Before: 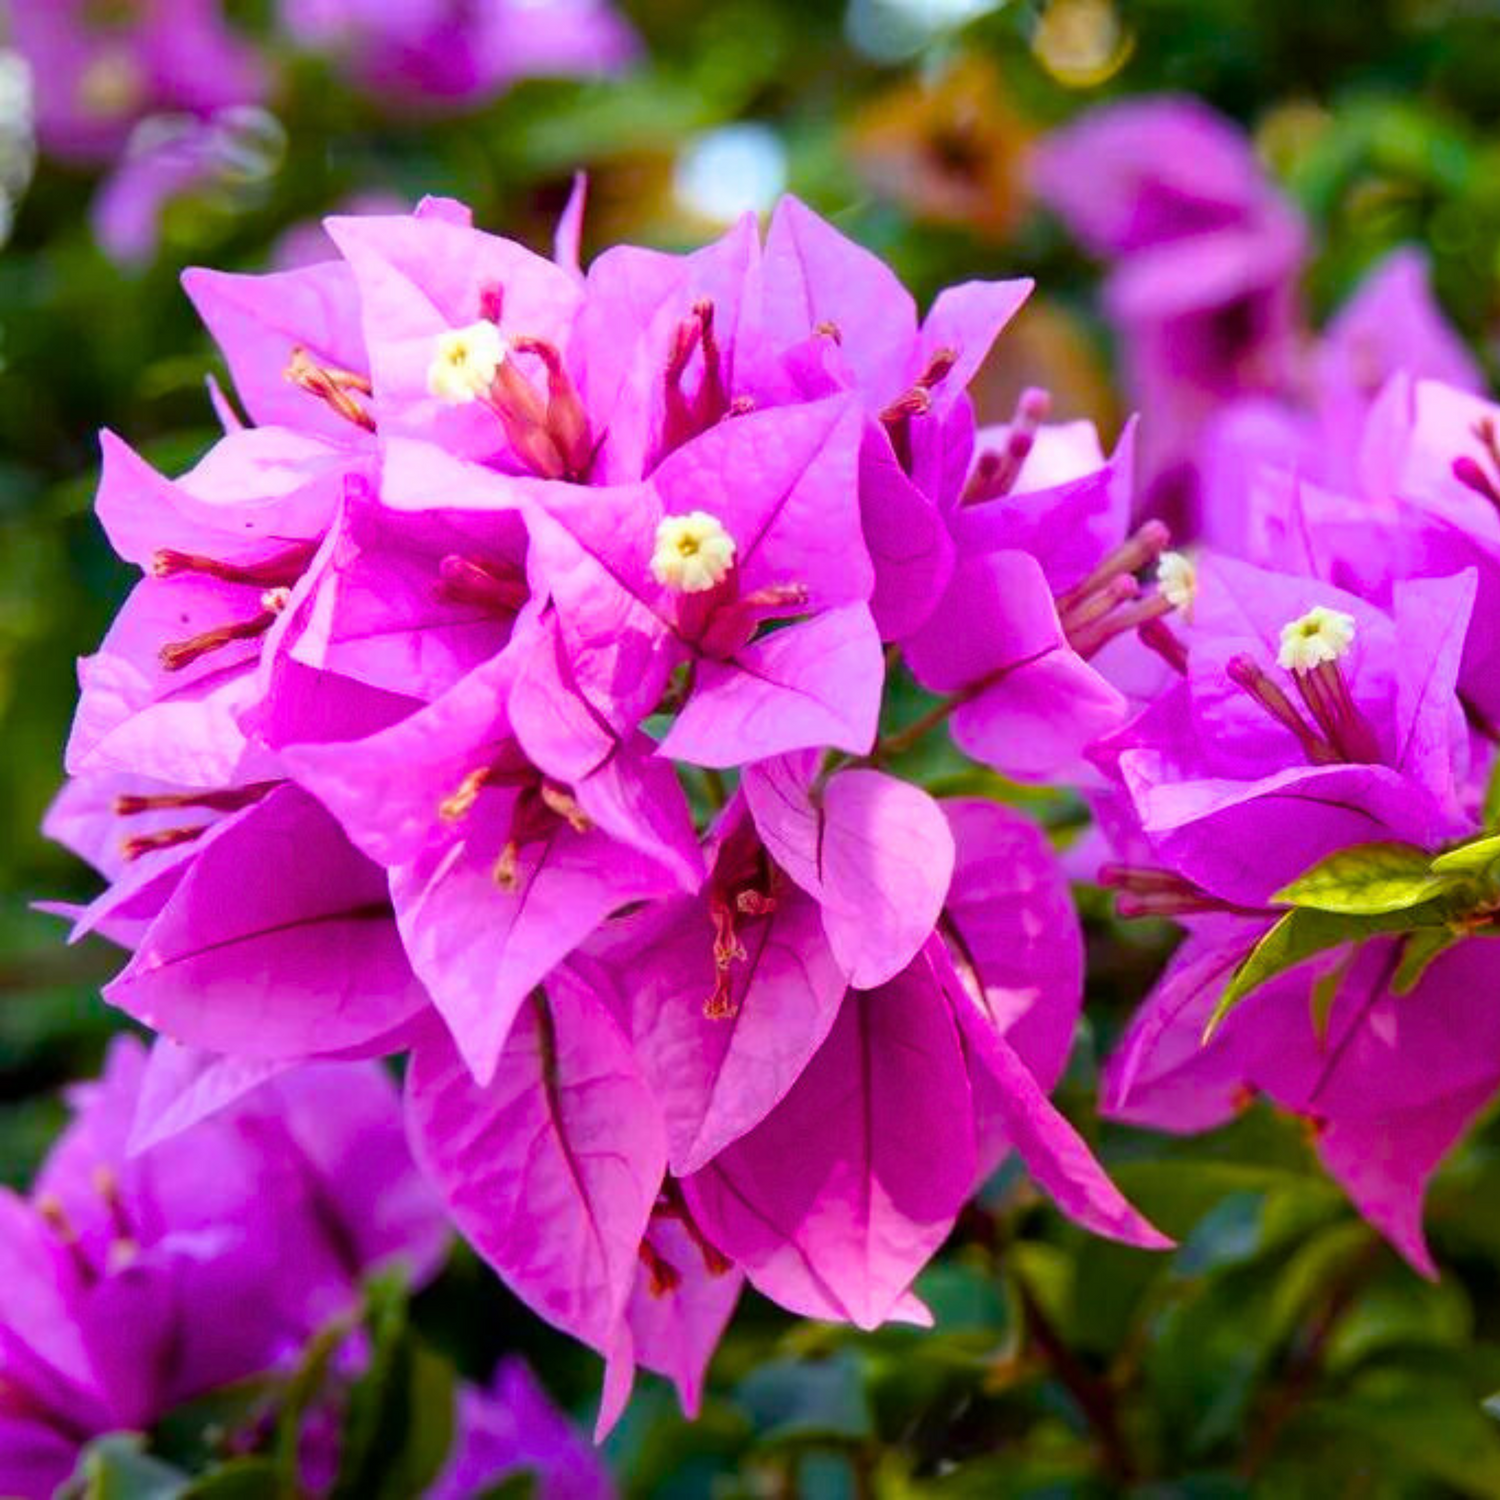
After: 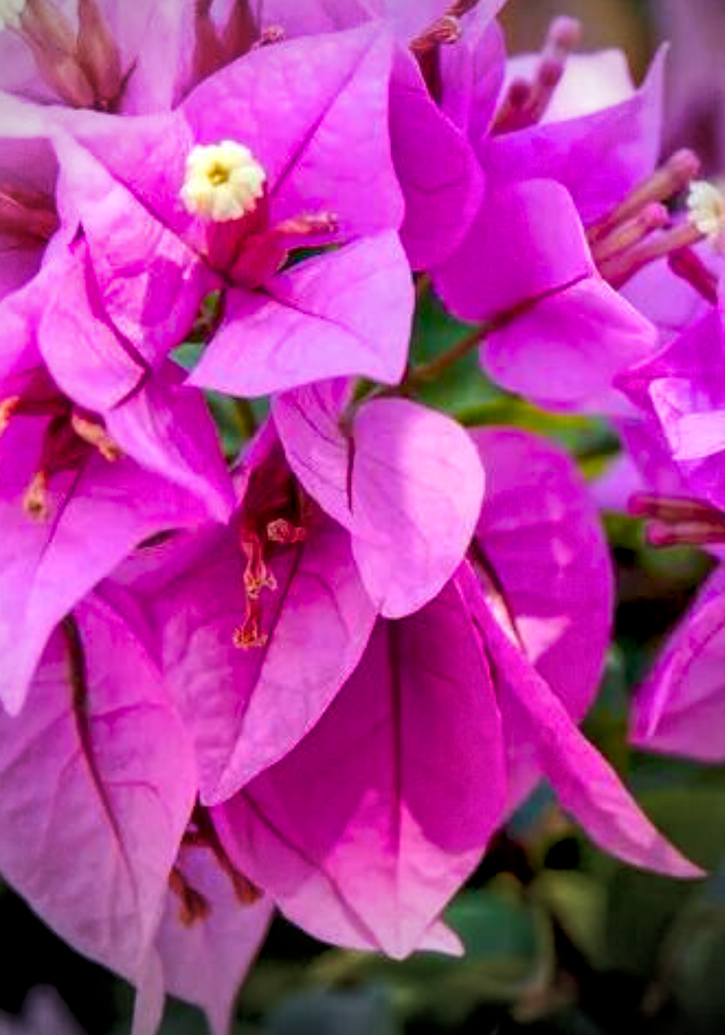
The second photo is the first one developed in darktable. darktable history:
crop: left 31.36%, top 24.756%, right 20.282%, bottom 6.226%
tone equalizer: -8 EV -1.82 EV, -7 EV -1.13 EV, -6 EV -1.58 EV, mask exposure compensation -0.515 EV
vignetting: fall-off start 73.18%, brightness -0.611, saturation -0.679, center (0.035, -0.097)
local contrast: on, module defaults
